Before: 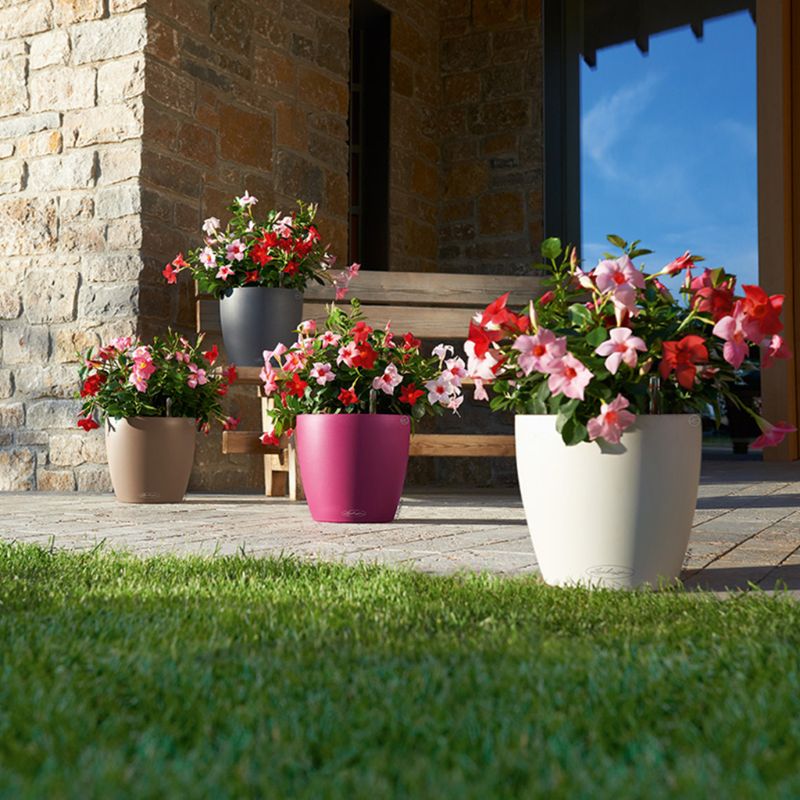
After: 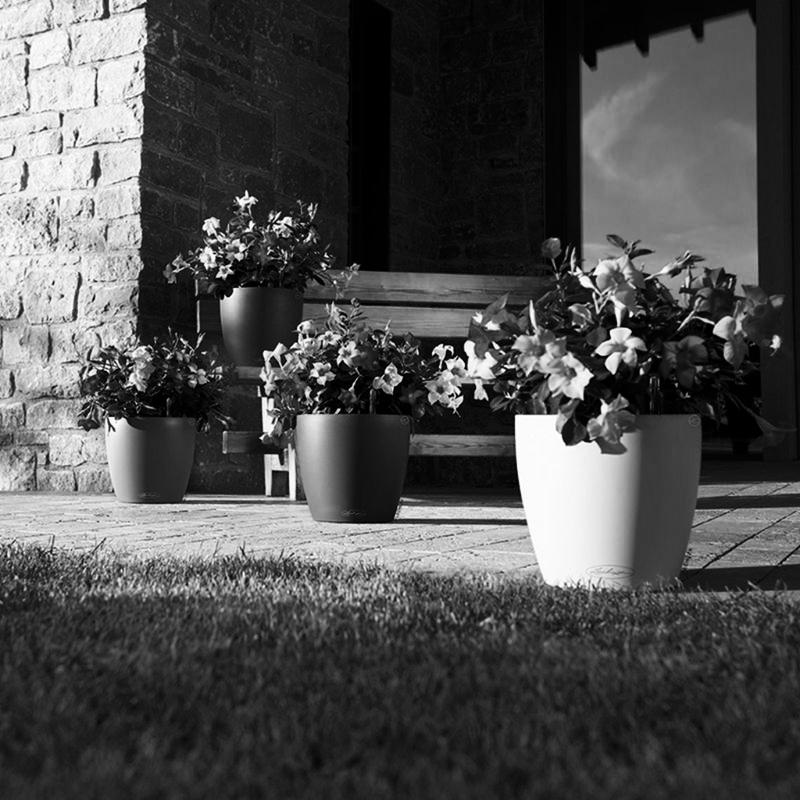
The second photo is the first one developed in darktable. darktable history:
monochrome: a -3.63, b -0.465
contrast brightness saturation: contrast 0.22, brightness -0.19, saturation 0.24
